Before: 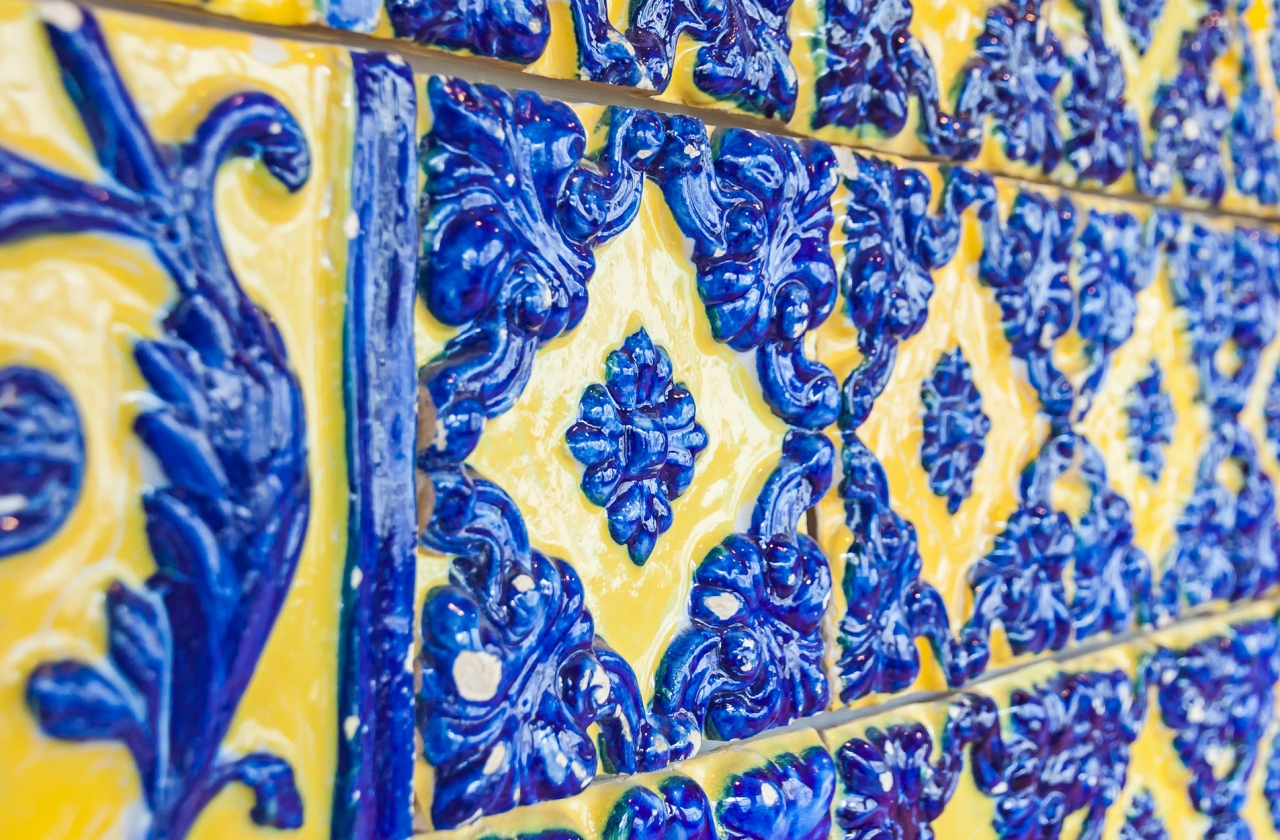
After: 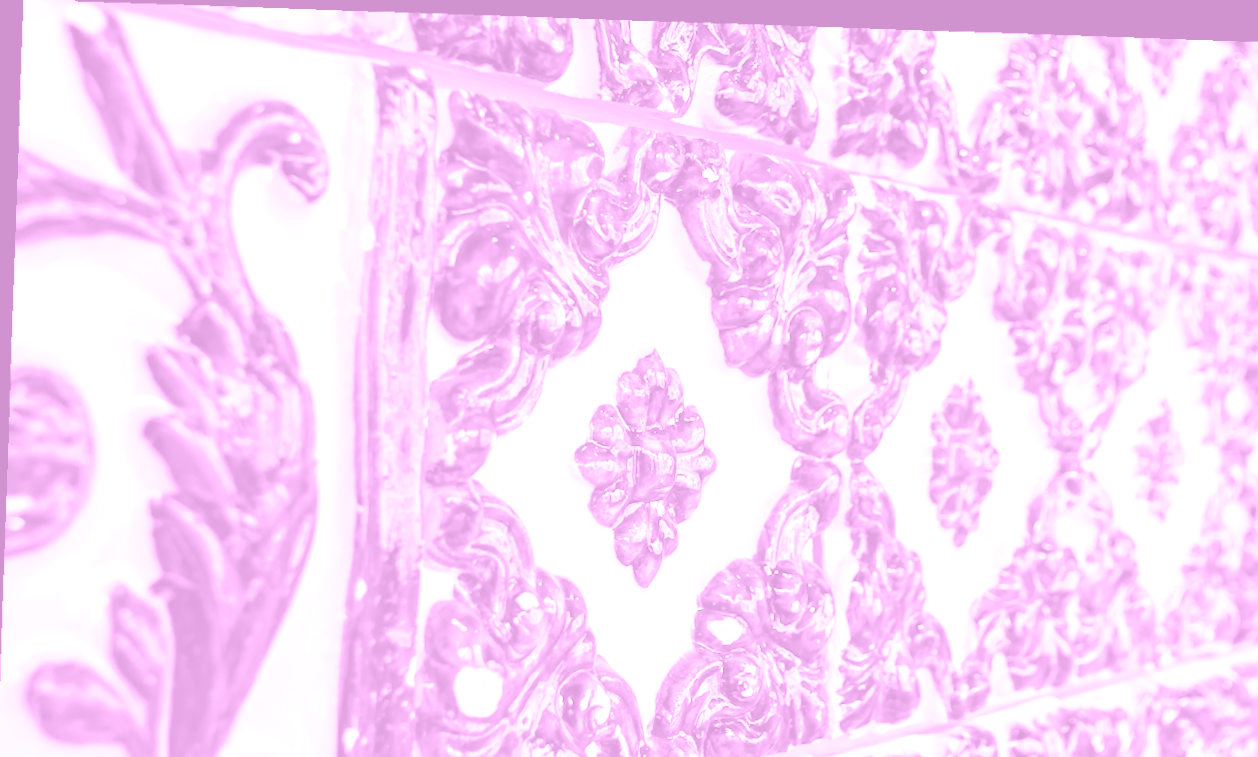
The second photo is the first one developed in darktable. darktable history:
exposure: black level correction 0, exposure 1 EV, compensate exposure bias true, compensate highlight preservation false
rotate and perspective: rotation 2.17°, automatic cropping off
crop and rotate: angle 0.2°, left 0.275%, right 3.127%, bottom 14.18%
levels: levels [0, 0.43, 0.859]
colorize: hue 331.2°, saturation 75%, source mix 30.28%, lightness 70.52%, version 1
